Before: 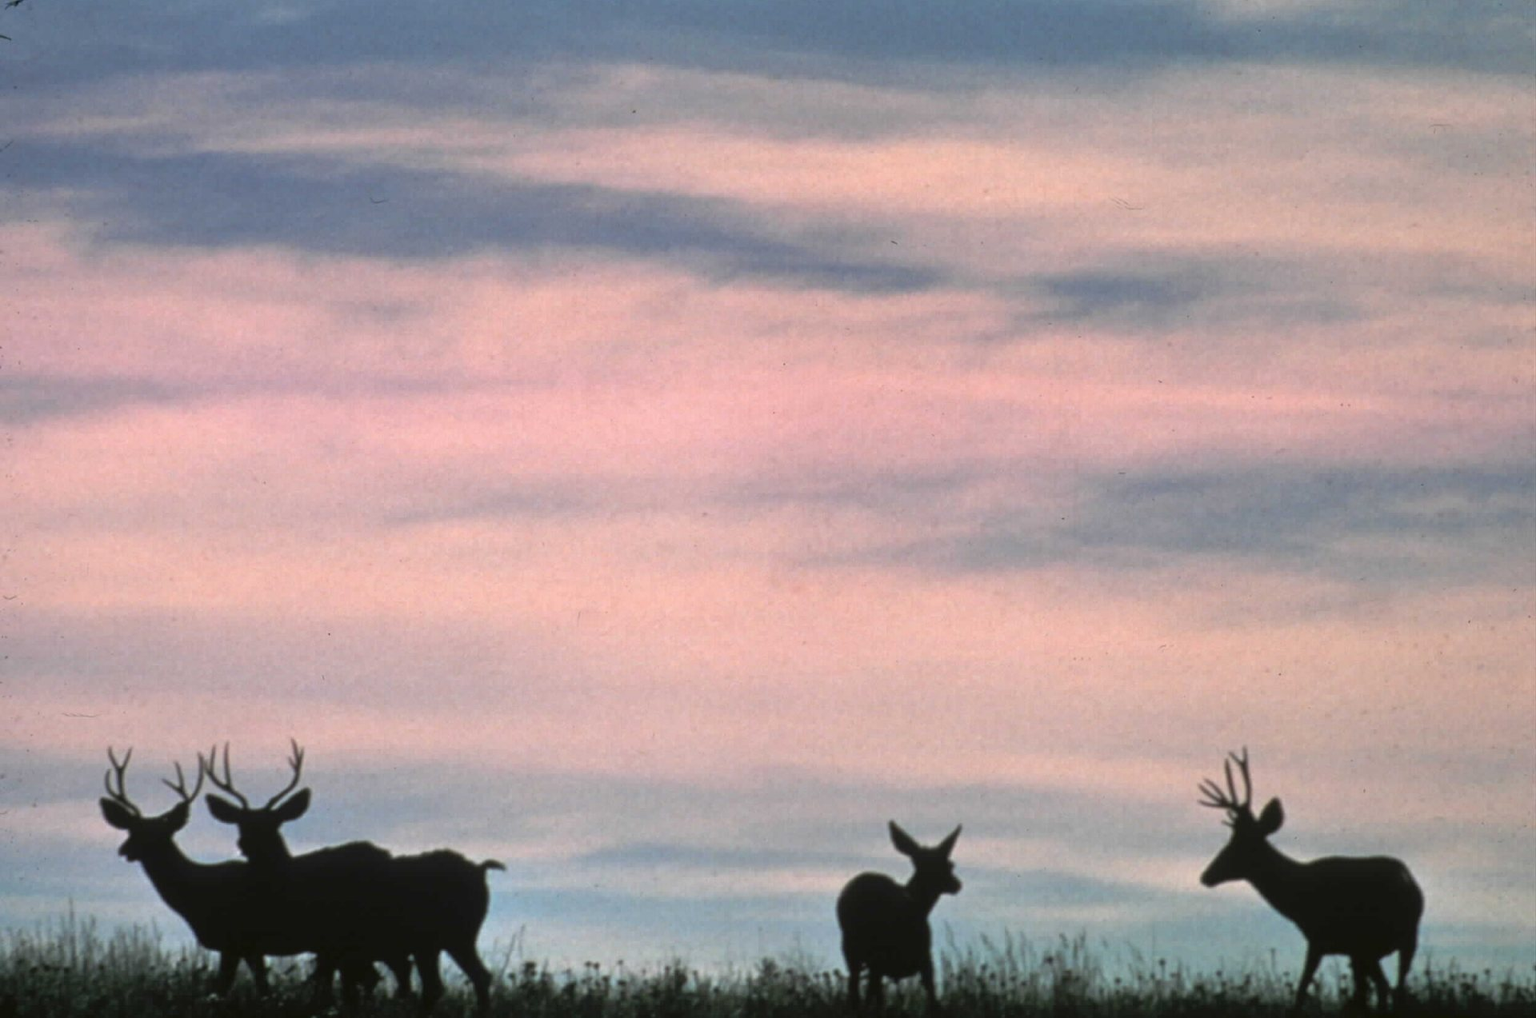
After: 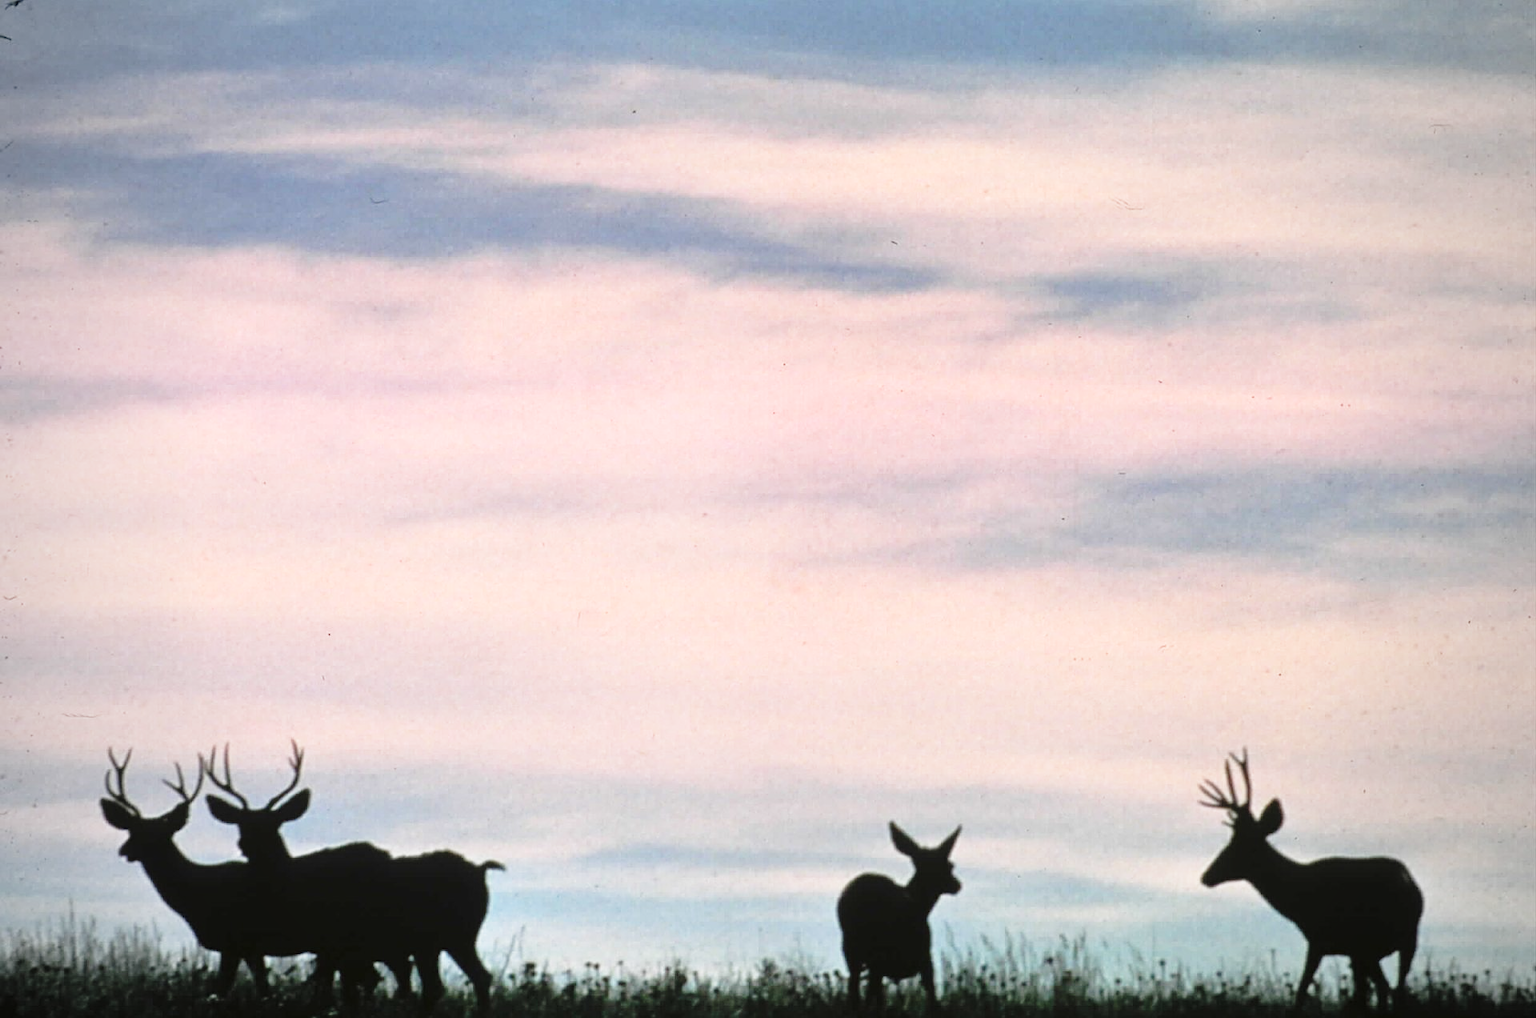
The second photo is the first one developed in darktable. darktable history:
vignetting: fall-off start 73.22%, brightness -0.296
base curve: curves: ch0 [(0, 0) (0.028, 0.03) (0.121, 0.232) (0.46, 0.748) (0.859, 0.968) (1, 1)], preserve colors none
sharpen: on, module defaults
